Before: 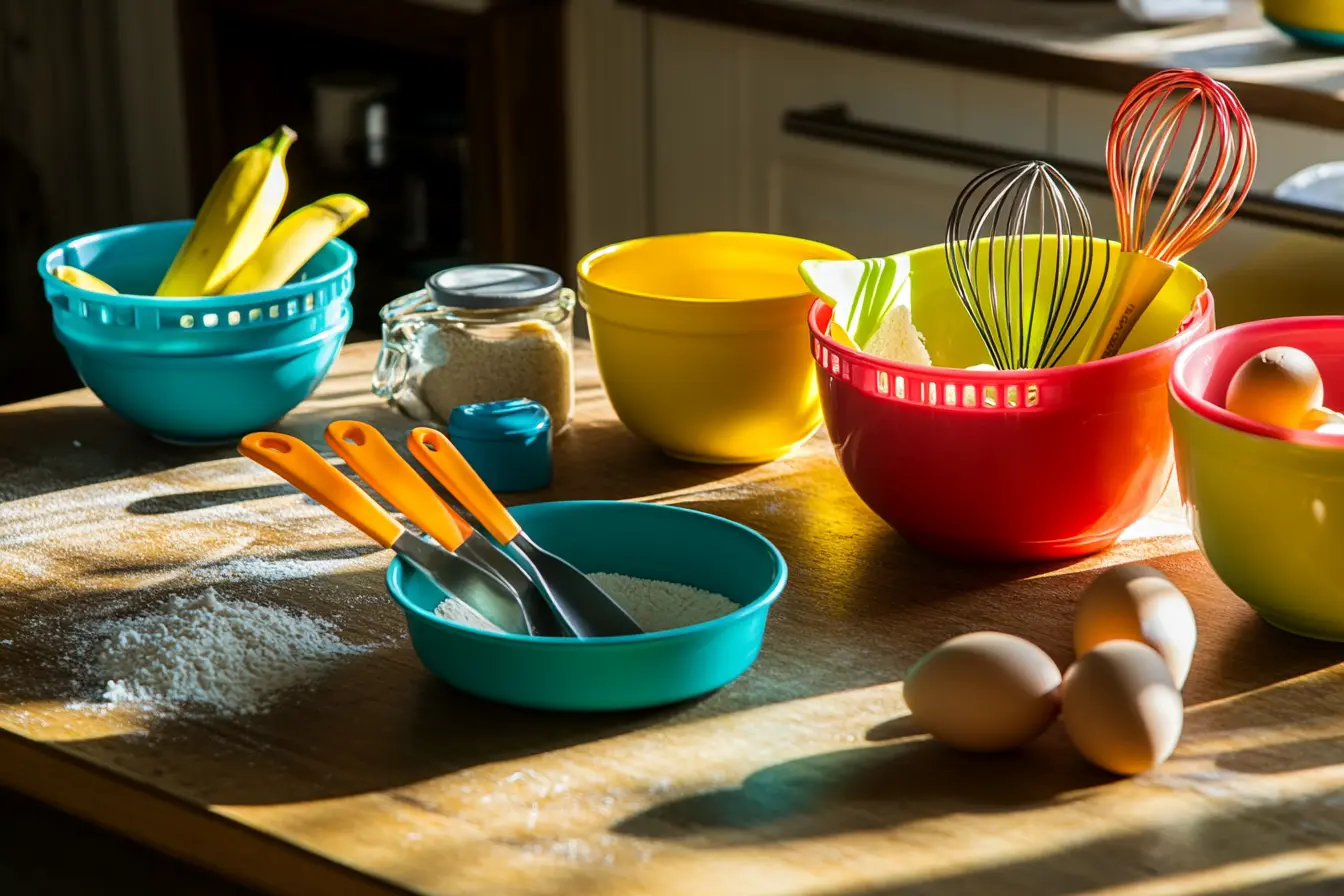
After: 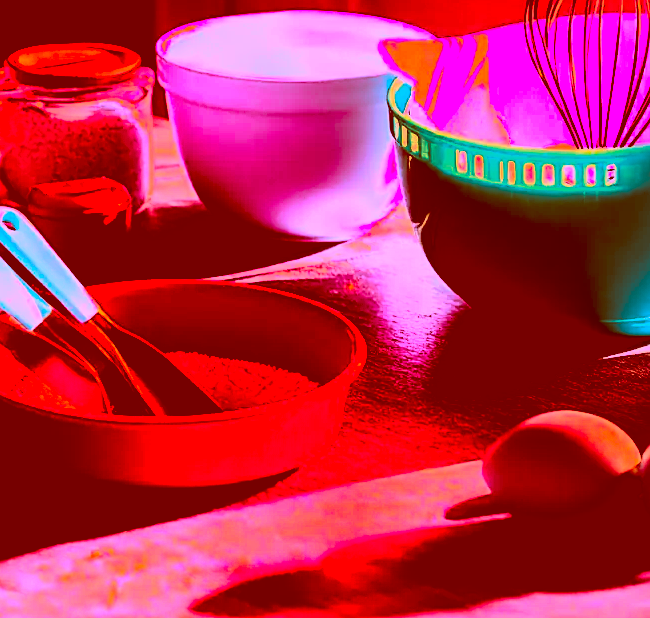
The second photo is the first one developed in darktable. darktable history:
crop: left 31.329%, top 24.713%, right 20.25%, bottom 6.293%
sharpen: amount 0.495
levels: levels [0.029, 0.545, 0.971]
filmic rgb: black relative exposure -7.78 EV, white relative exposure 4.35 EV, target black luminance 0%, hardness 3.75, latitude 50.8%, contrast 1.074, highlights saturation mix 9.09%, shadows ↔ highlights balance -0.261%, iterations of high-quality reconstruction 10
tone curve: curves: ch0 [(0, 0) (0.003, 0.001) (0.011, 0.004) (0.025, 0.008) (0.044, 0.015) (0.069, 0.022) (0.1, 0.031) (0.136, 0.052) (0.177, 0.101) (0.224, 0.181) (0.277, 0.289) (0.335, 0.418) (0.399, 0.541) (0.468, 0.65) (0.543, 0.739) (0.623, 0.817) (0.709, 0.882) (0.801, 0.919) (0.898, 0.958) (1, 1)], color space Lab, independent channels, preserve colors none
color correction: highlights a* -39.28, highlights b* -39.62, shadows a* -39.21, shadows b* -39.42, saturation -2.95
